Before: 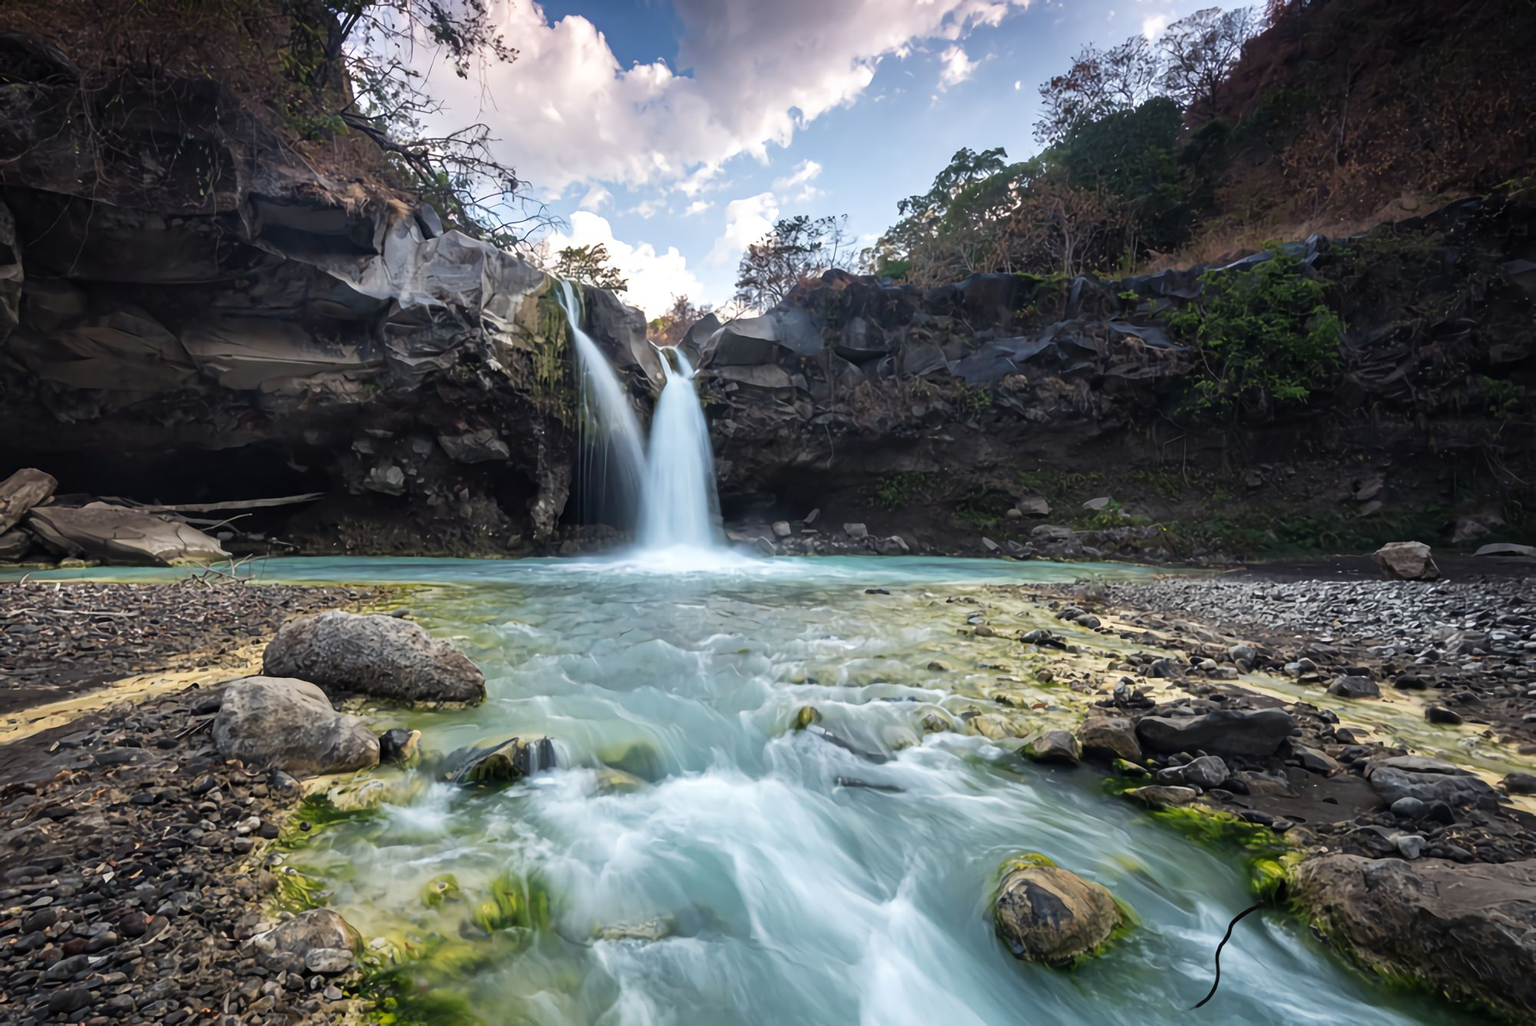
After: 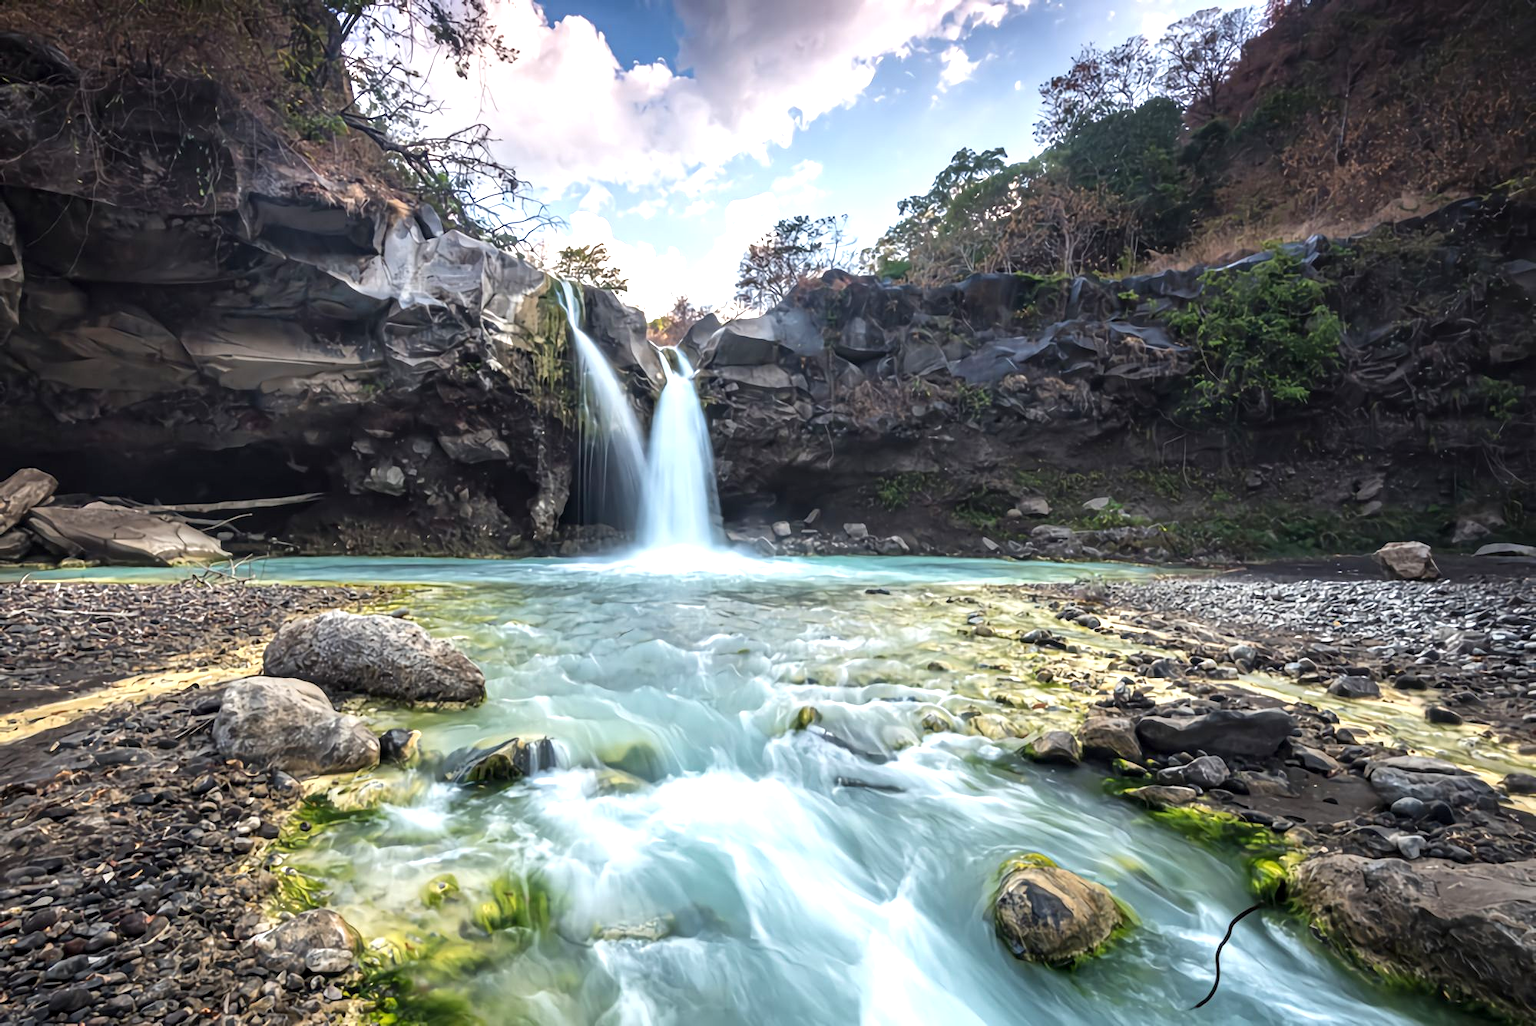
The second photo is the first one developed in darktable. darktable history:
exposure: exposure 0.664 EV, compensate highlight preservation false
local contrast: on, module defaults
